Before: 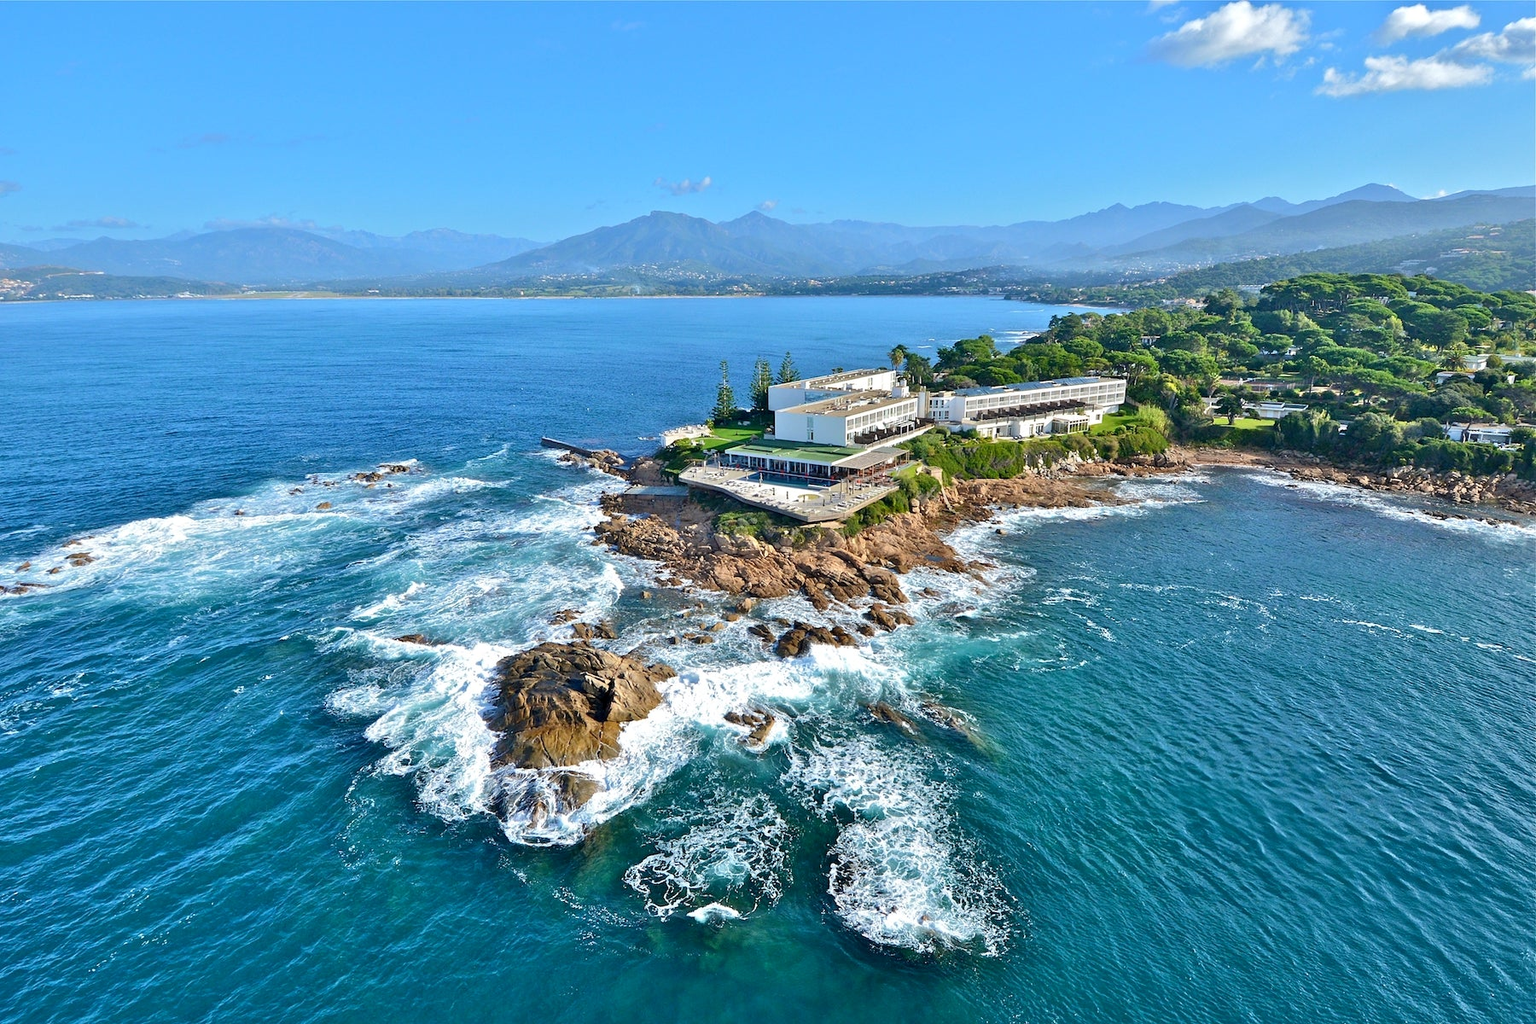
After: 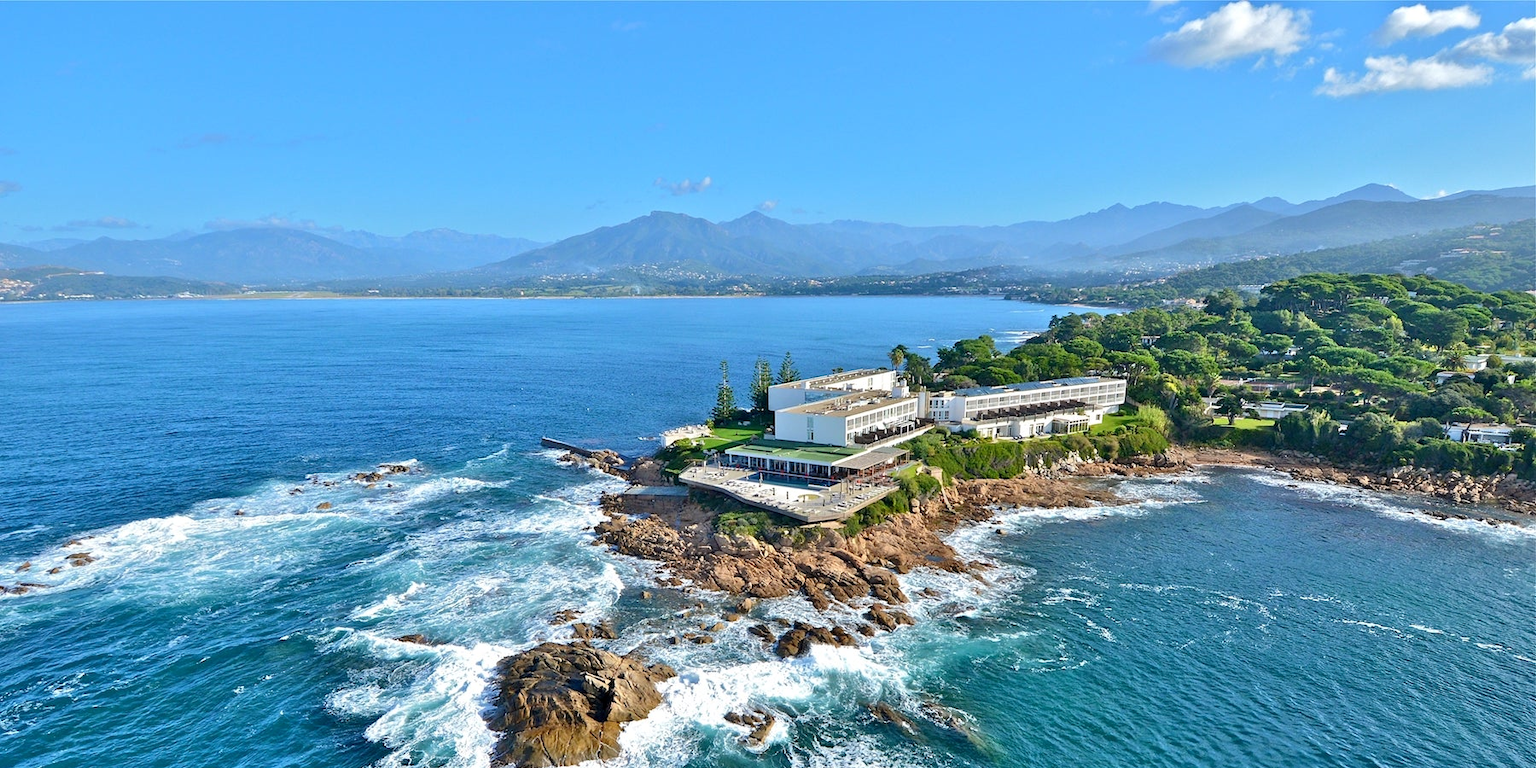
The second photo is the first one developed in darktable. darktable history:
crop: bottom 24.992%
